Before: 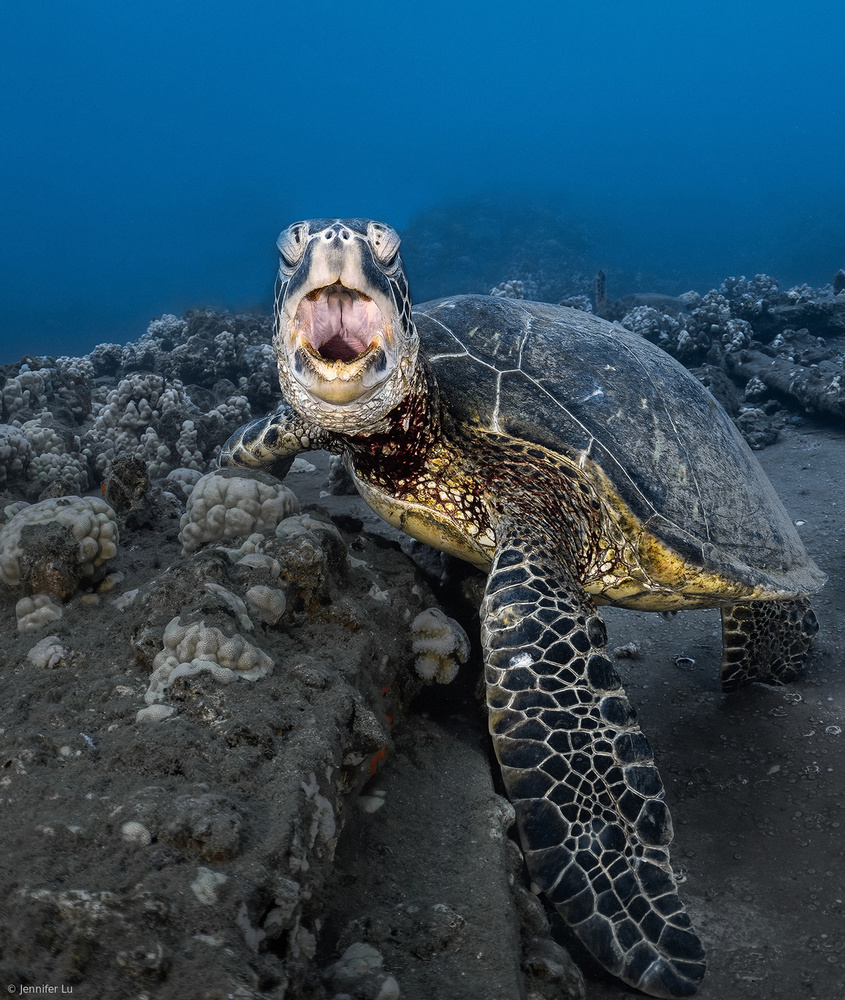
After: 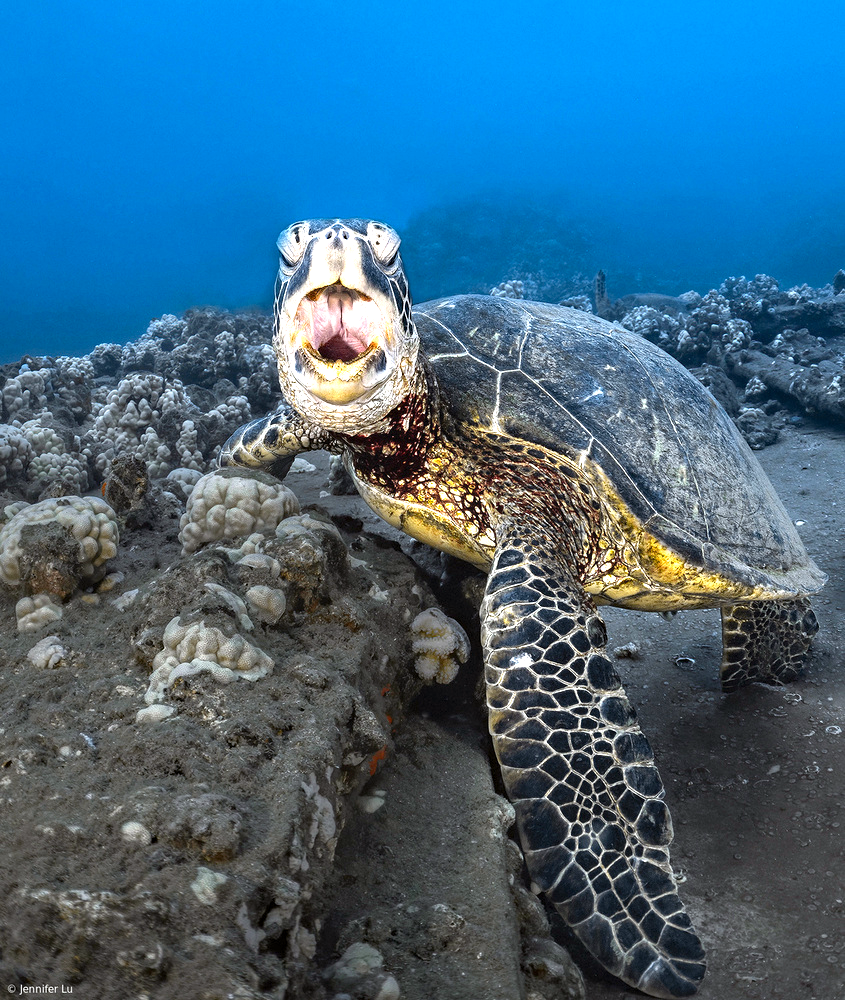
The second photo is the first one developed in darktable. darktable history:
color balance rgb: shadows lift › chroma 1.031%, shadows lift › hue 30.24°, perceptual saturation grading › global saturation 10.185%, global vibrance 9.298%
haze removal: compatibility mode true
exposure: black level correction 0, exposure 1.103 EV, compensate highlight preservation false
